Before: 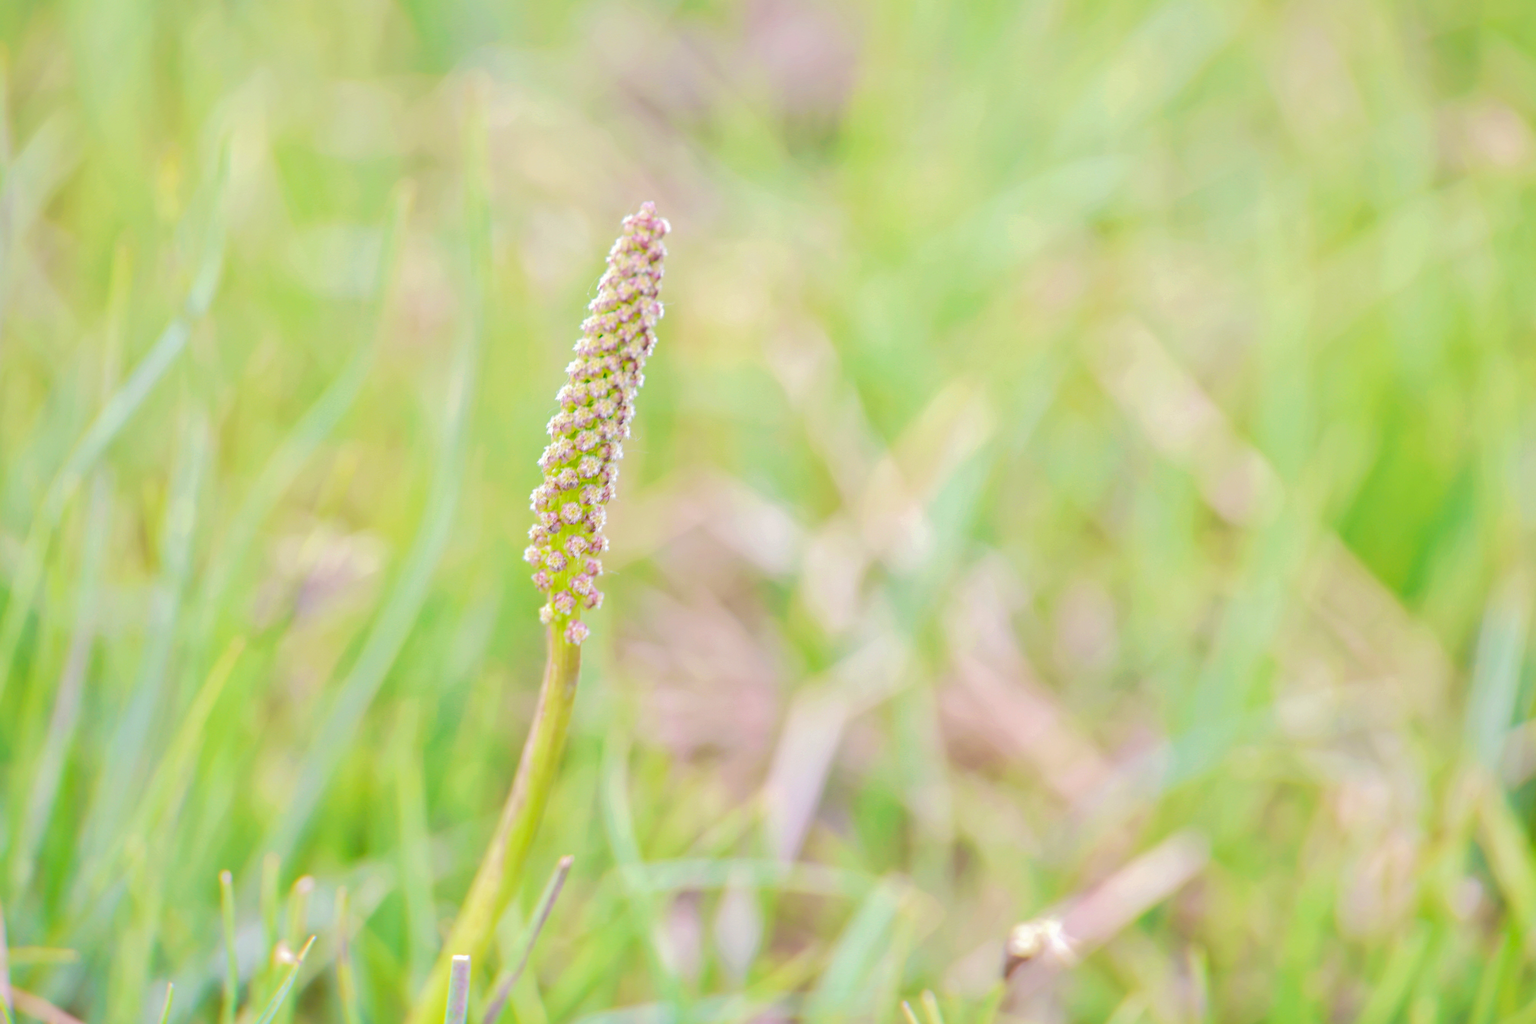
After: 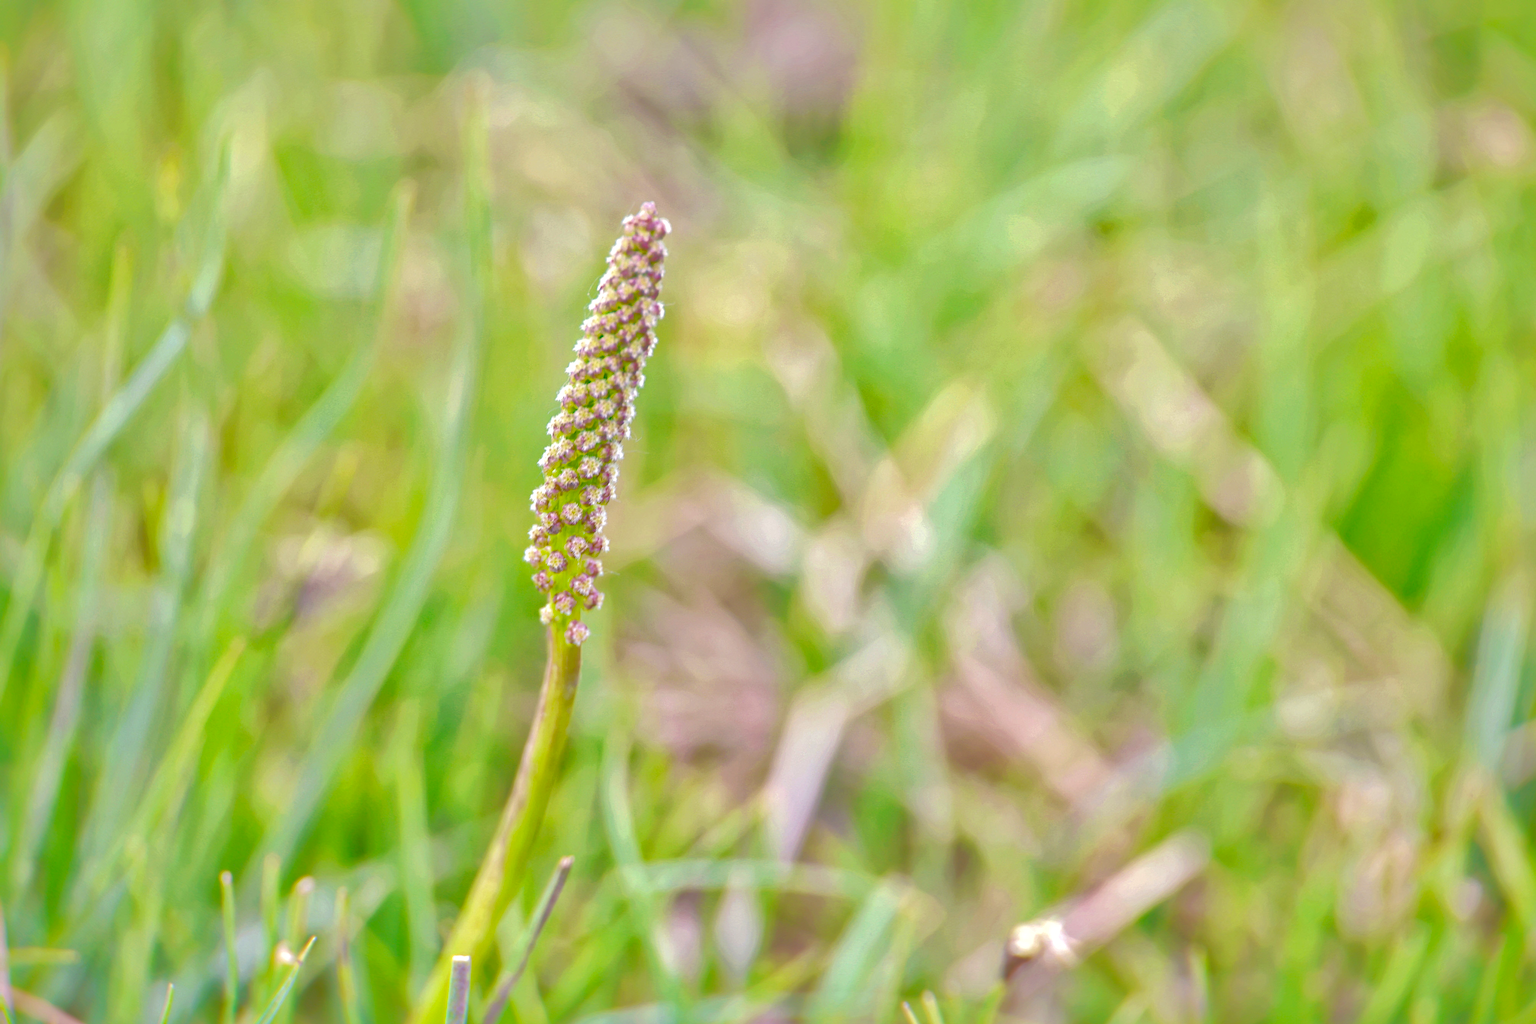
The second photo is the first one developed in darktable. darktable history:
levels: levels [0, 0.474, 0.947]
shadows and highlights: shadows 39.79, highlights -60.11
